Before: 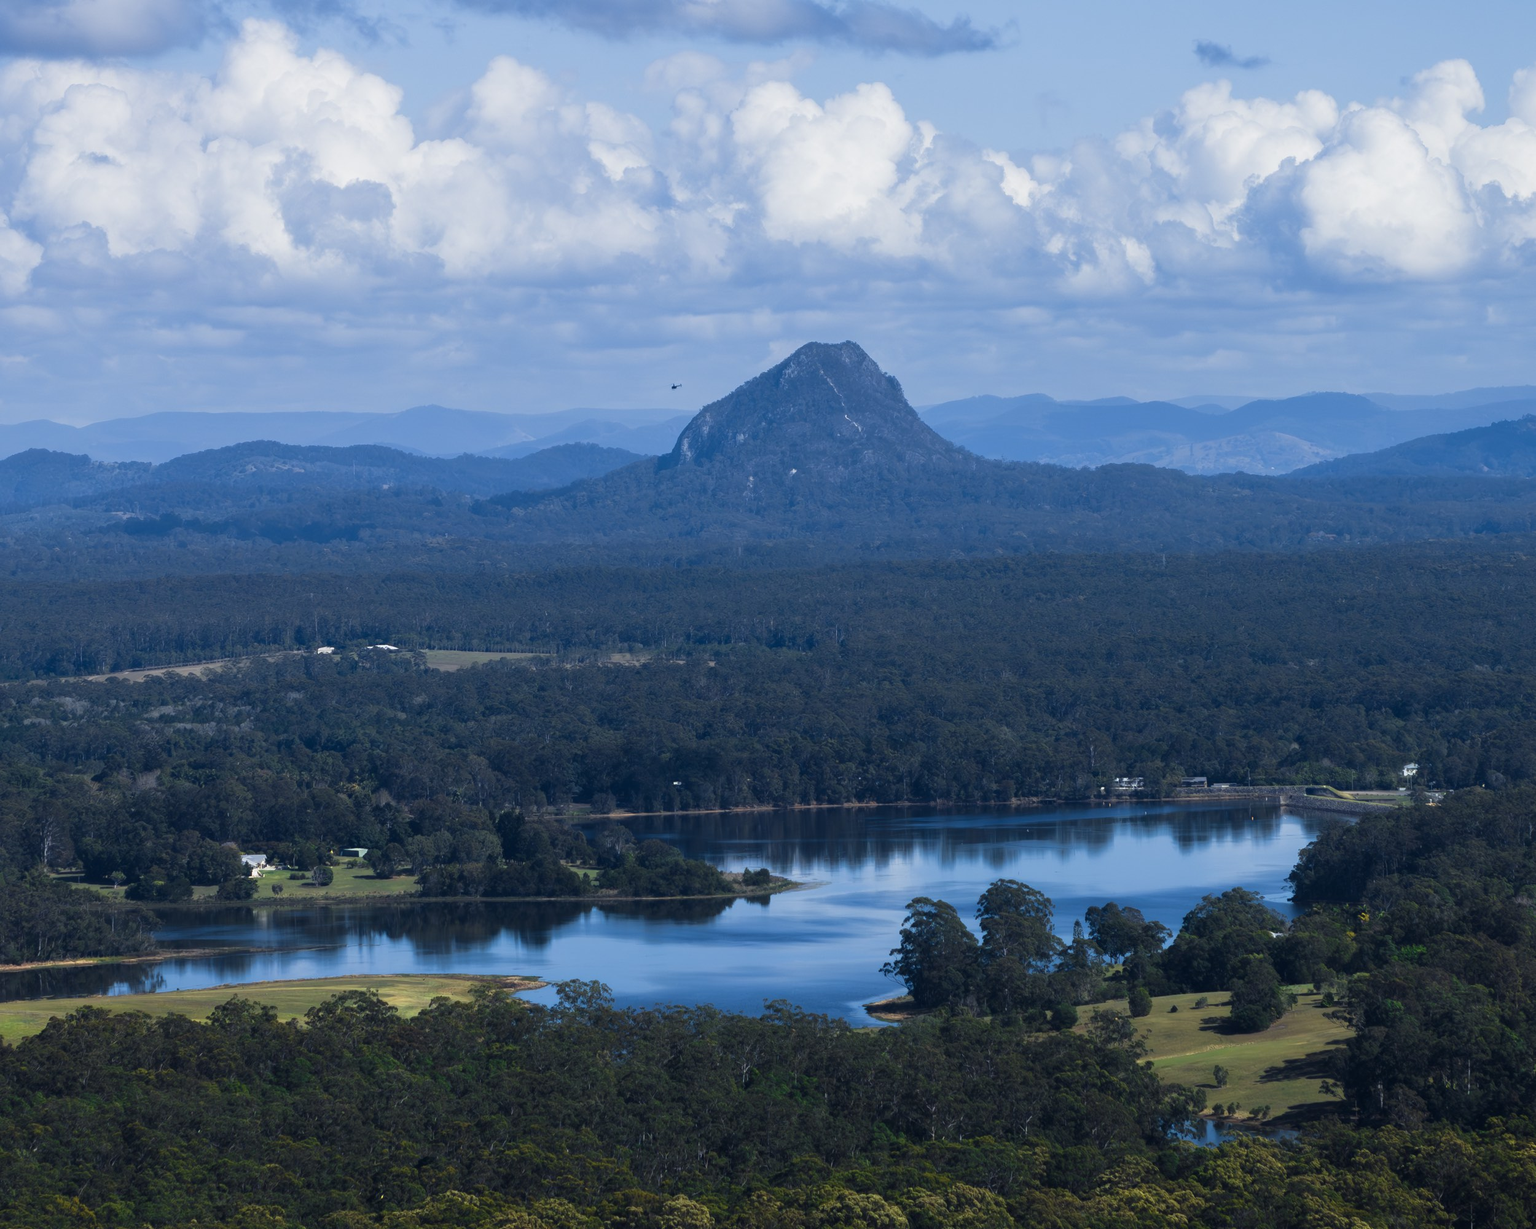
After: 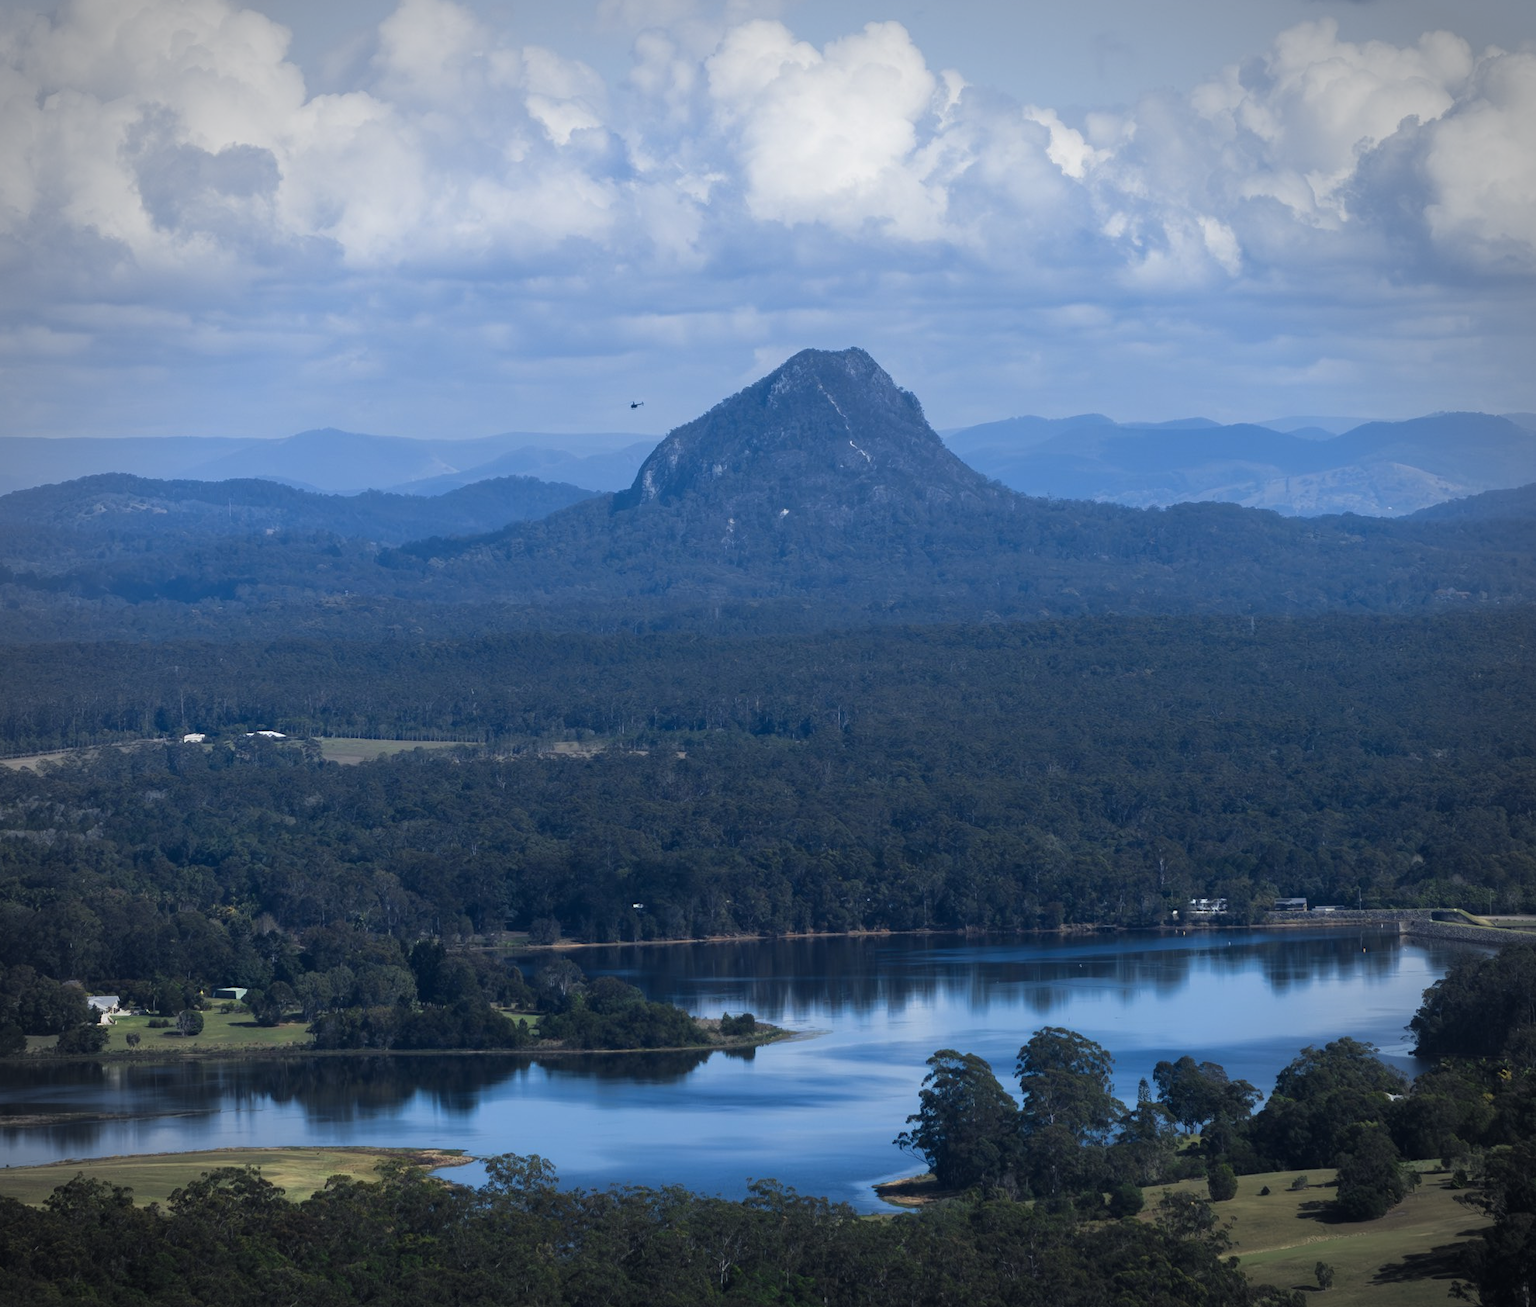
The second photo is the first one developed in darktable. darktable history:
vignetting: automatic ratio true
crop: left 11.225%, top 5.381%, right 9.565%, bottom 10.314%
